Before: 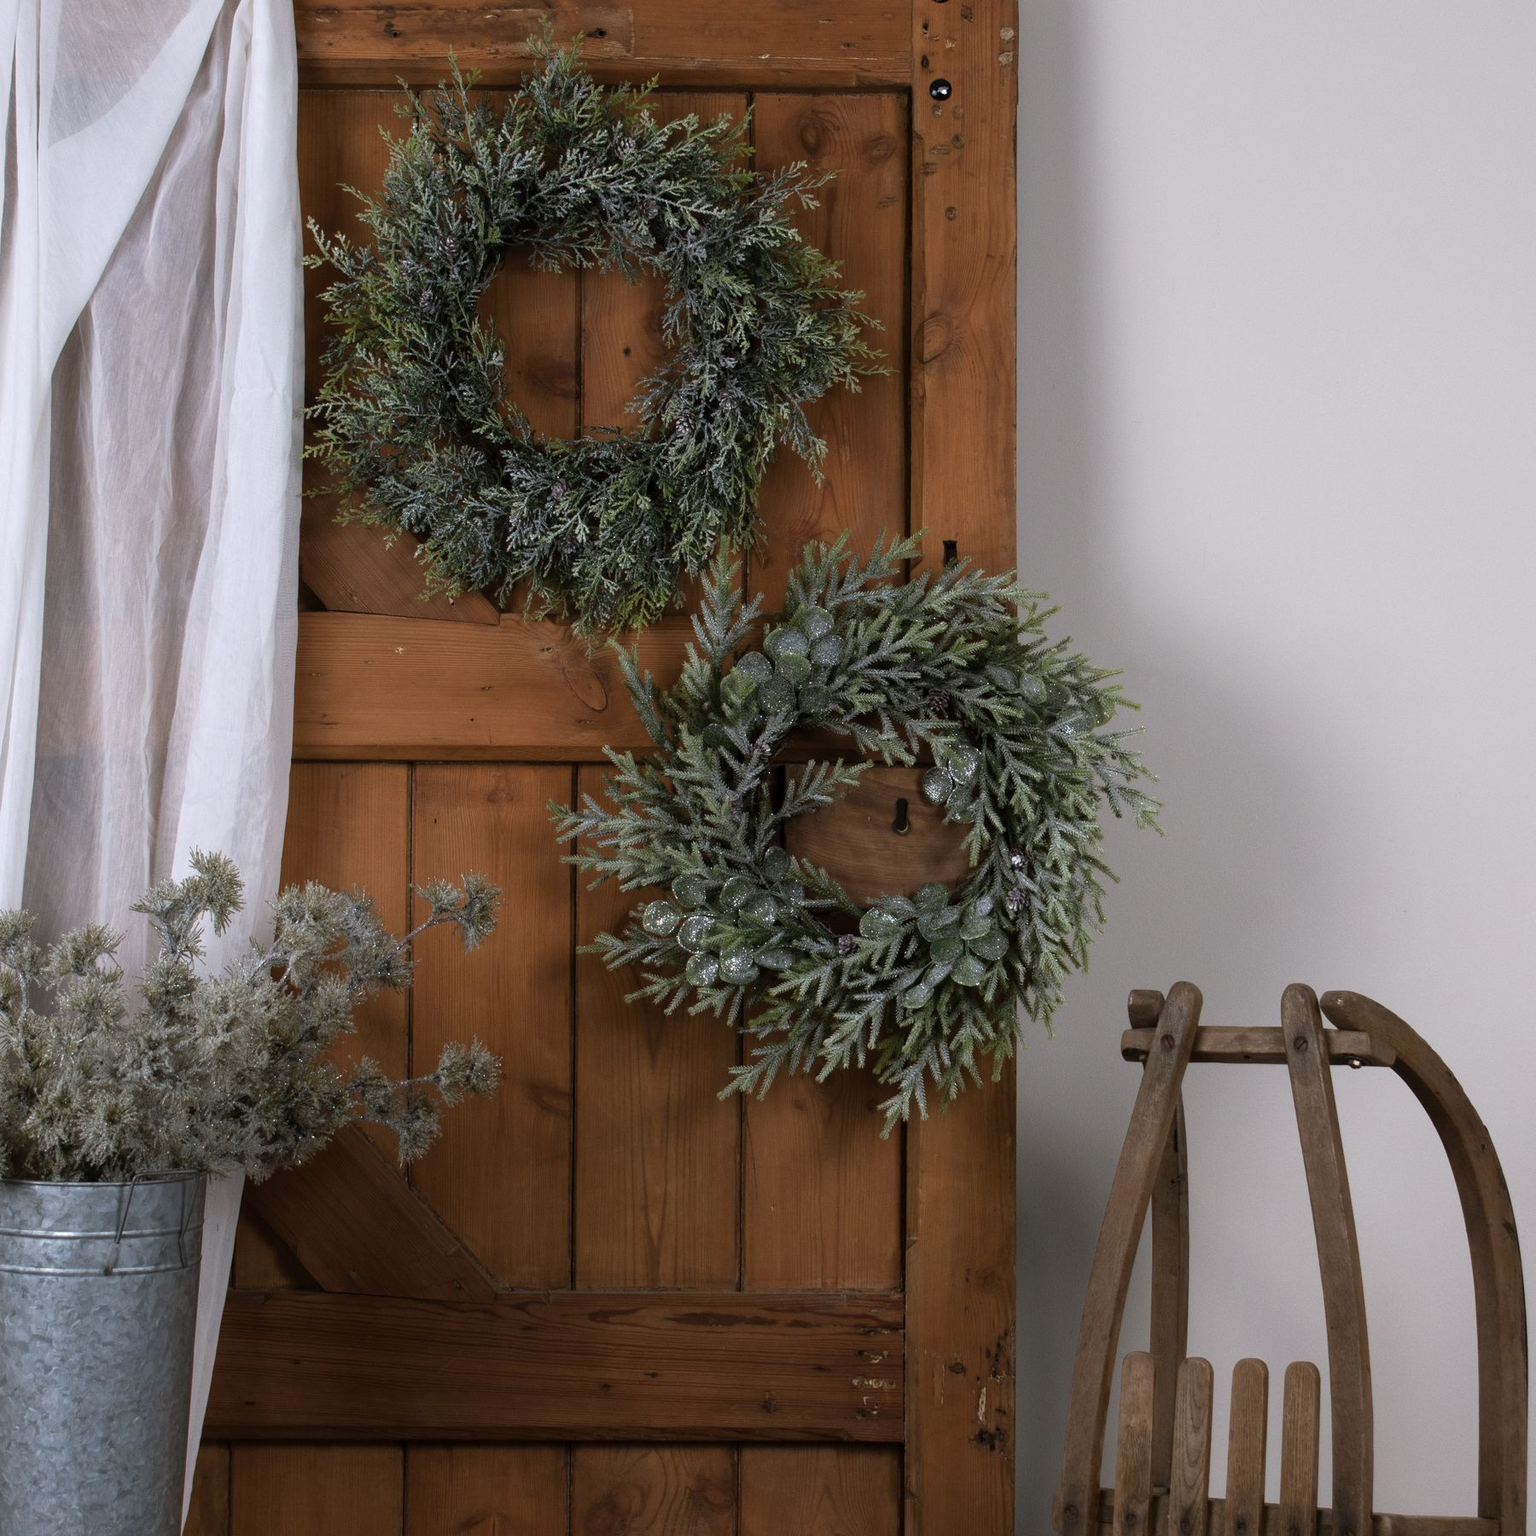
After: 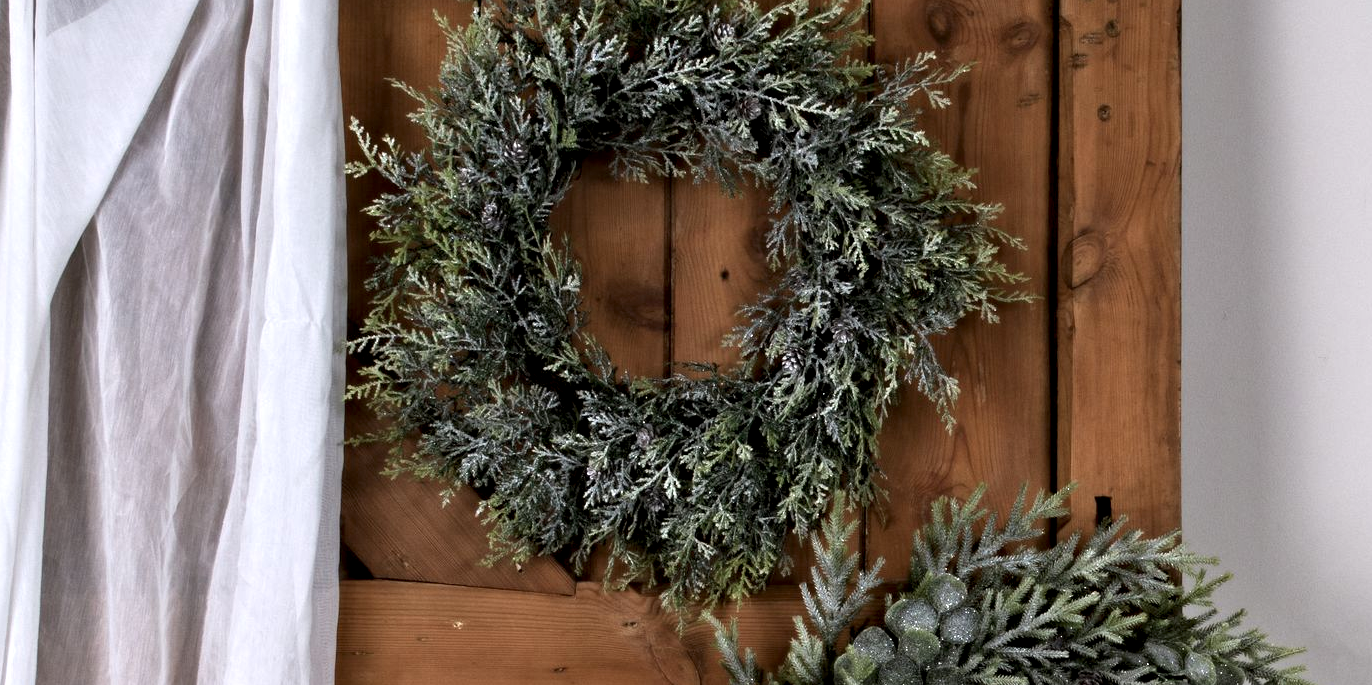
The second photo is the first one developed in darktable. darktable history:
crop: left 0.579%, top 7.627%, right 23.167%, bottom 54.275%
contrast equalizer: y [[0.511, 0.558, 0.631, 0.632, 0.559, 0.512], [0.5 ×6], [0.507, 0.559, 0.627, 0.644, 0.647, 0.647], [0 ×6], [0 ×6]]
exposure: exposure 0.191 EV, compensate highlight preservation false
